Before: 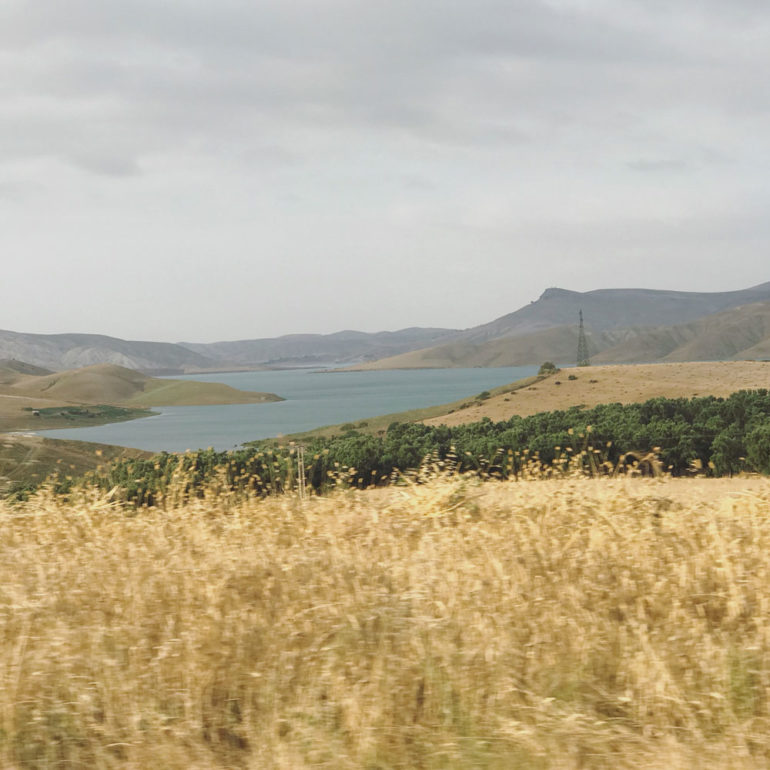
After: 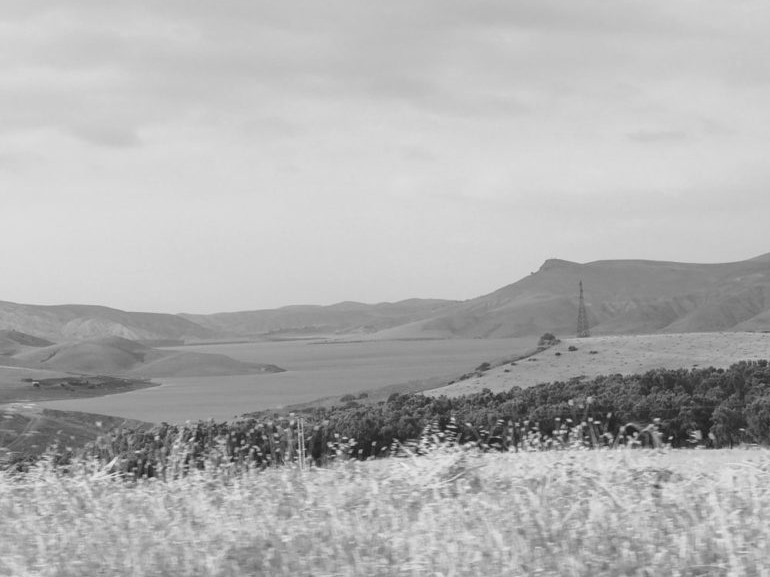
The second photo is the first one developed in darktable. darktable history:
crop: top 3.857%, bottom 21.132%
monochrome: size 3.1
